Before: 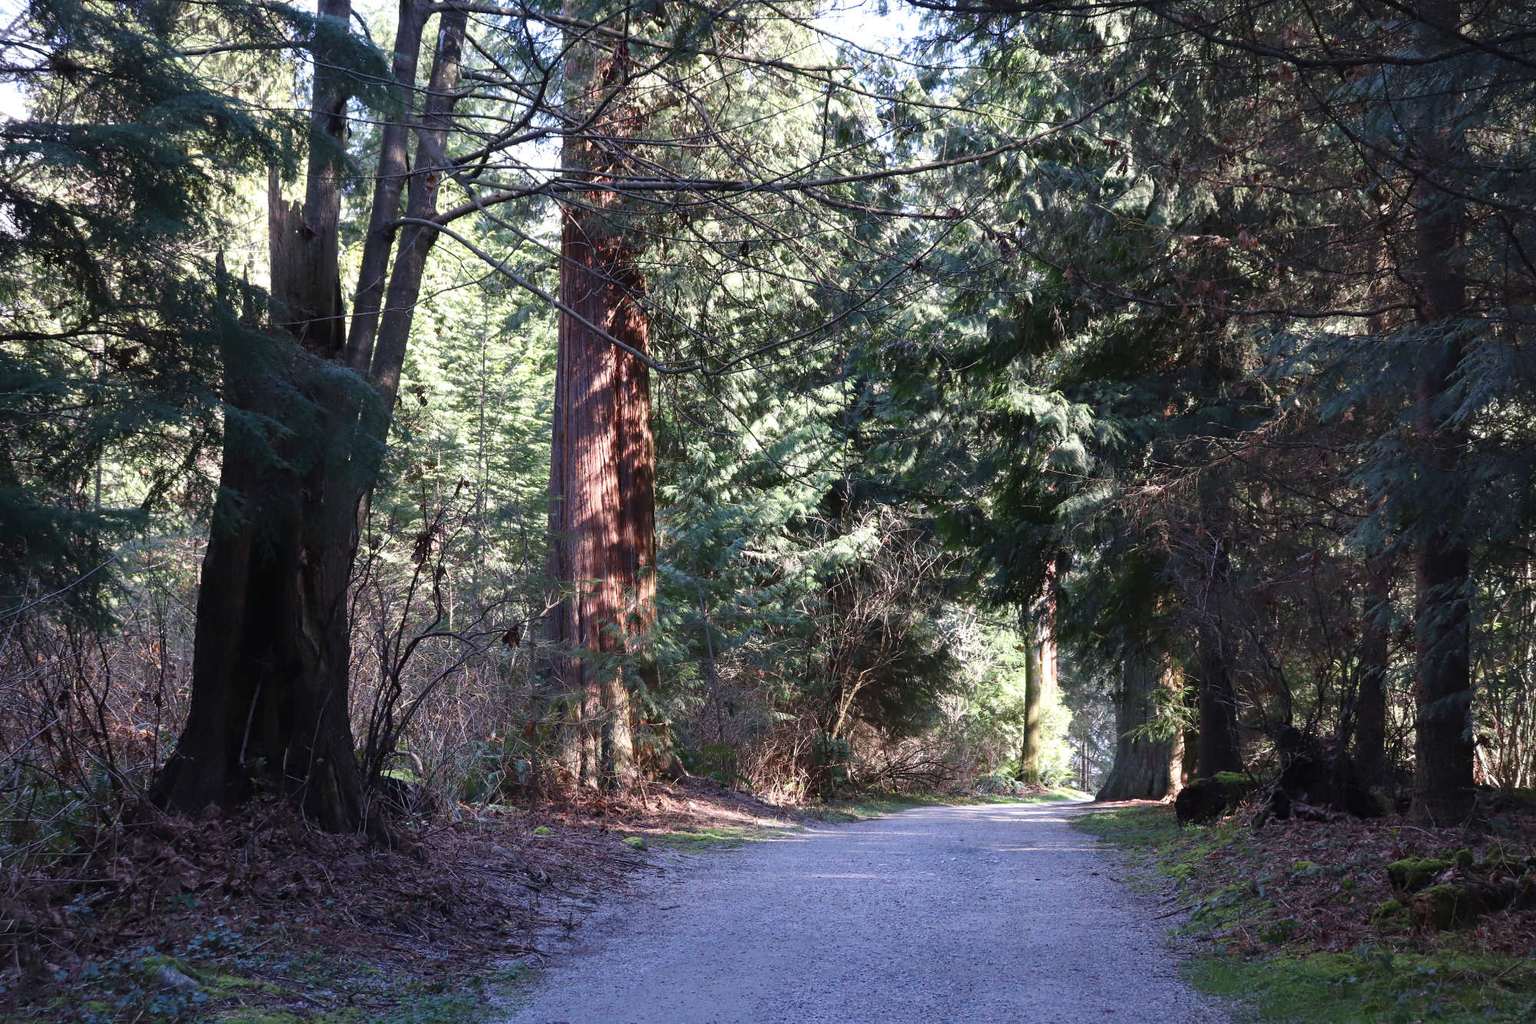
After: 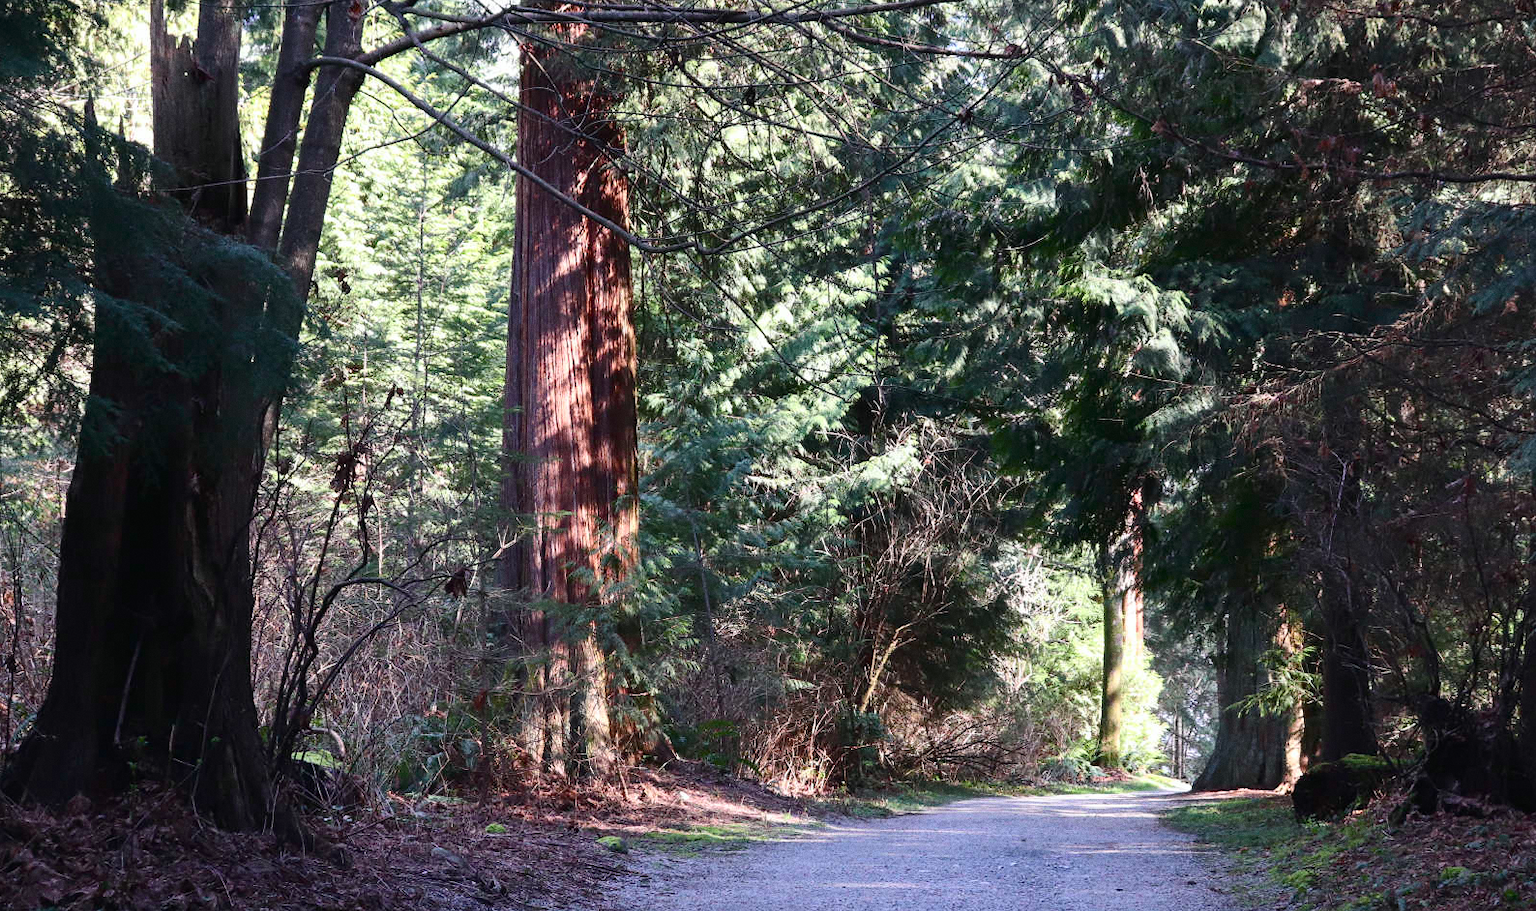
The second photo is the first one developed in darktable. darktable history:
crop: left 9.712%, top 16.928%, right 10.845%, bottom 12.332%
exposure: black level correction 0.001, compensate highlight preservation false
tone curve: curves: ch0 [(0, 0.01) (0.037, 0.032) (0.131, 0.108) (0.275, 0.258) (0.483, 0.512) (0.61, 0.661) (0.696, 0.742) (0.792, 0.834) (0.911, 0.936) (0.997, 0.995)]; ch1 [(0, 0) (0.308, 0.29) (0.425, 0.411) (0.503, 0.502) (0.551, 0.563) (0.683, 0.706) (0.746, 0.77) (1, 1)]; ch2 [(0, 0) (0.246, 0.233) (0.36, 0.352) (0.415, 0.415) (0.485, 0.487) (0.502, 0.502) (0.525, 0.523) (0.545, 0.552) (0.587, 0.6) (0.636, 0.652) (0.711, 0.729) (0.845, 0.855) (0.998, 0.977)], color space Lab, independent channels, preserve colors none
grain: coarseness 0.09 ISO
